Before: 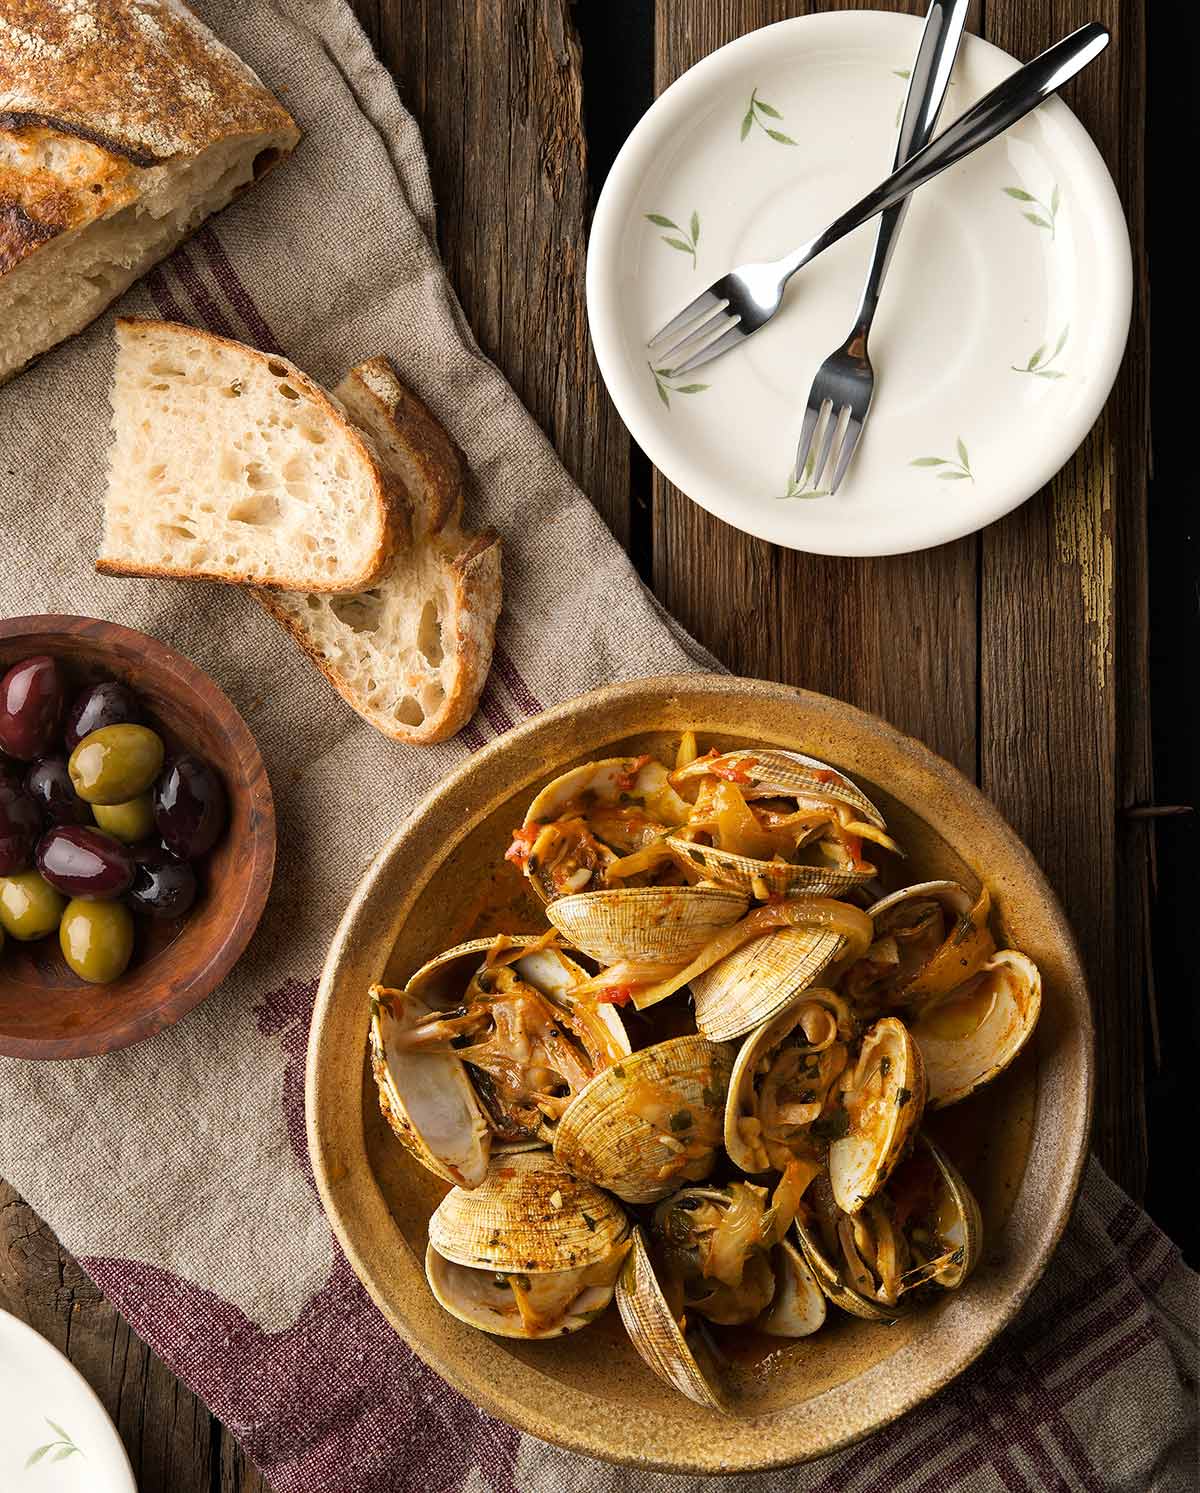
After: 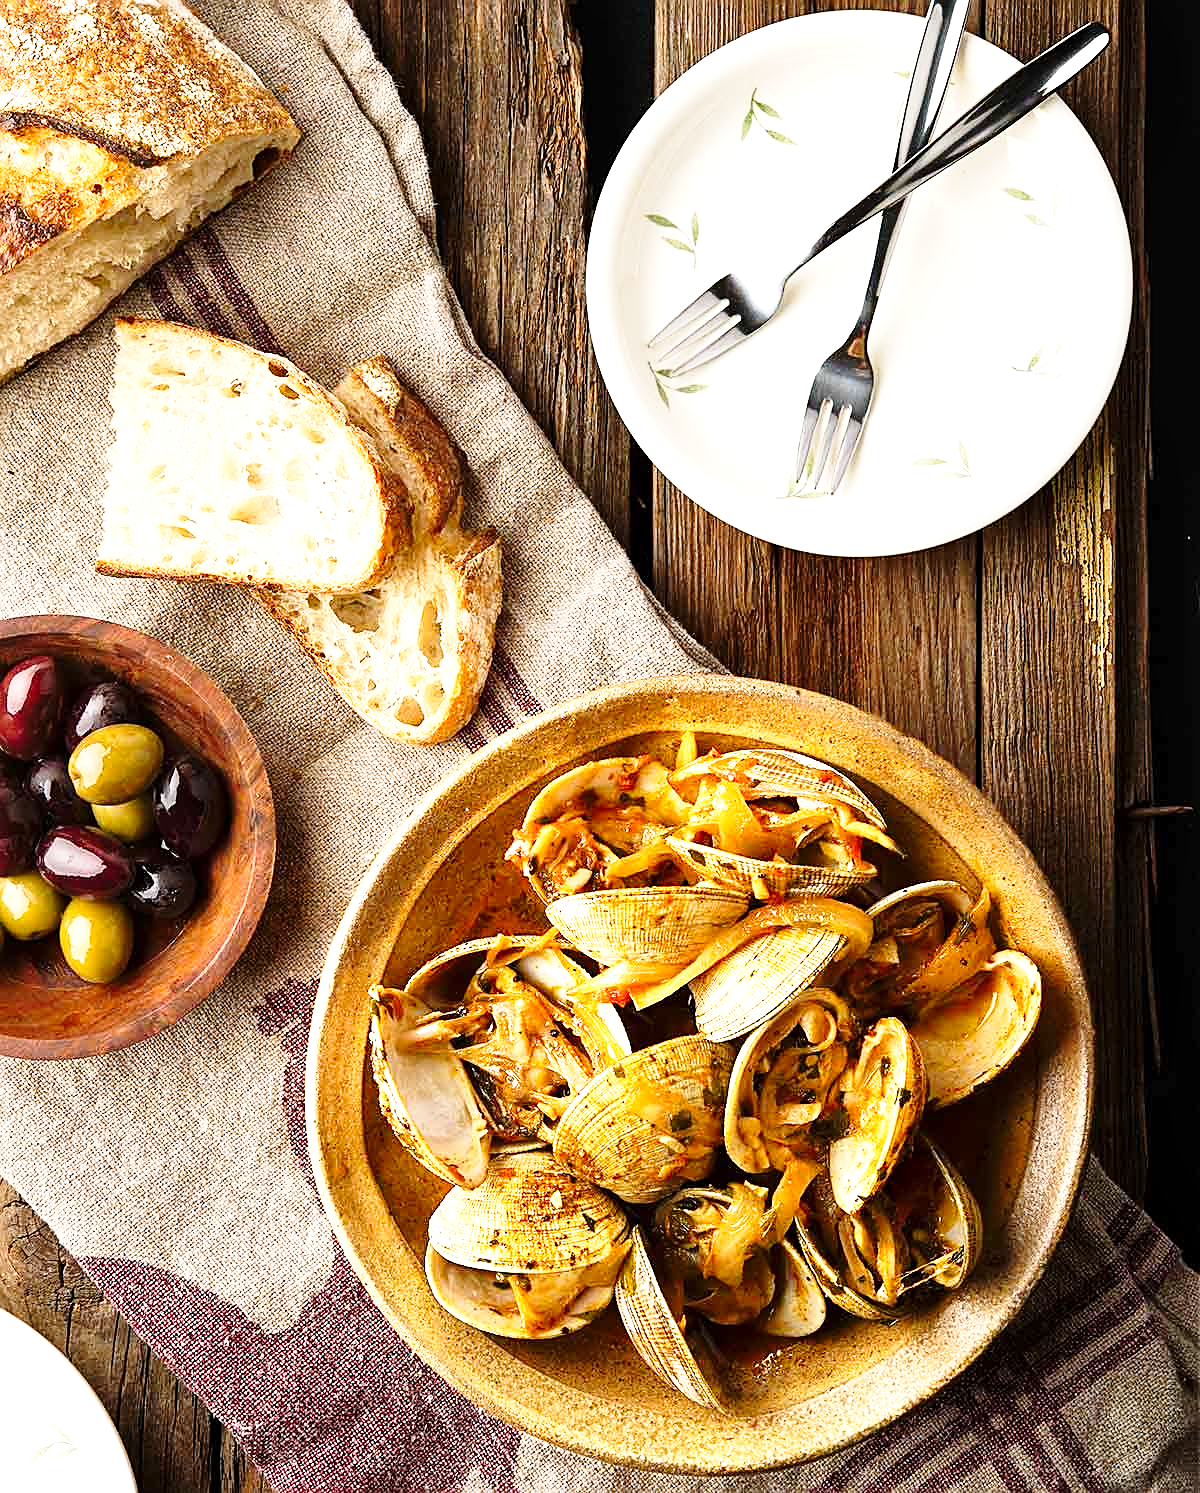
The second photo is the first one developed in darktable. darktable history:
base curve: curves: ch0 [(0, 0) (0.028, 0.03) (0.121, 0.232) (0.46, 0.748) (0.859, 0.968) (1, 1)], preserve colors none
contrast brightness saturation: contrast 0.08, saturation 0.02
local contrast: mode bilateral grid, contrast 20, coarseness 50, detail 120%, midtone range 0.2
sharpen: on, module defaults
exposure: exposure 0.6 EV, compensate highlight preservation false
tone equalizer: on, module defaults
